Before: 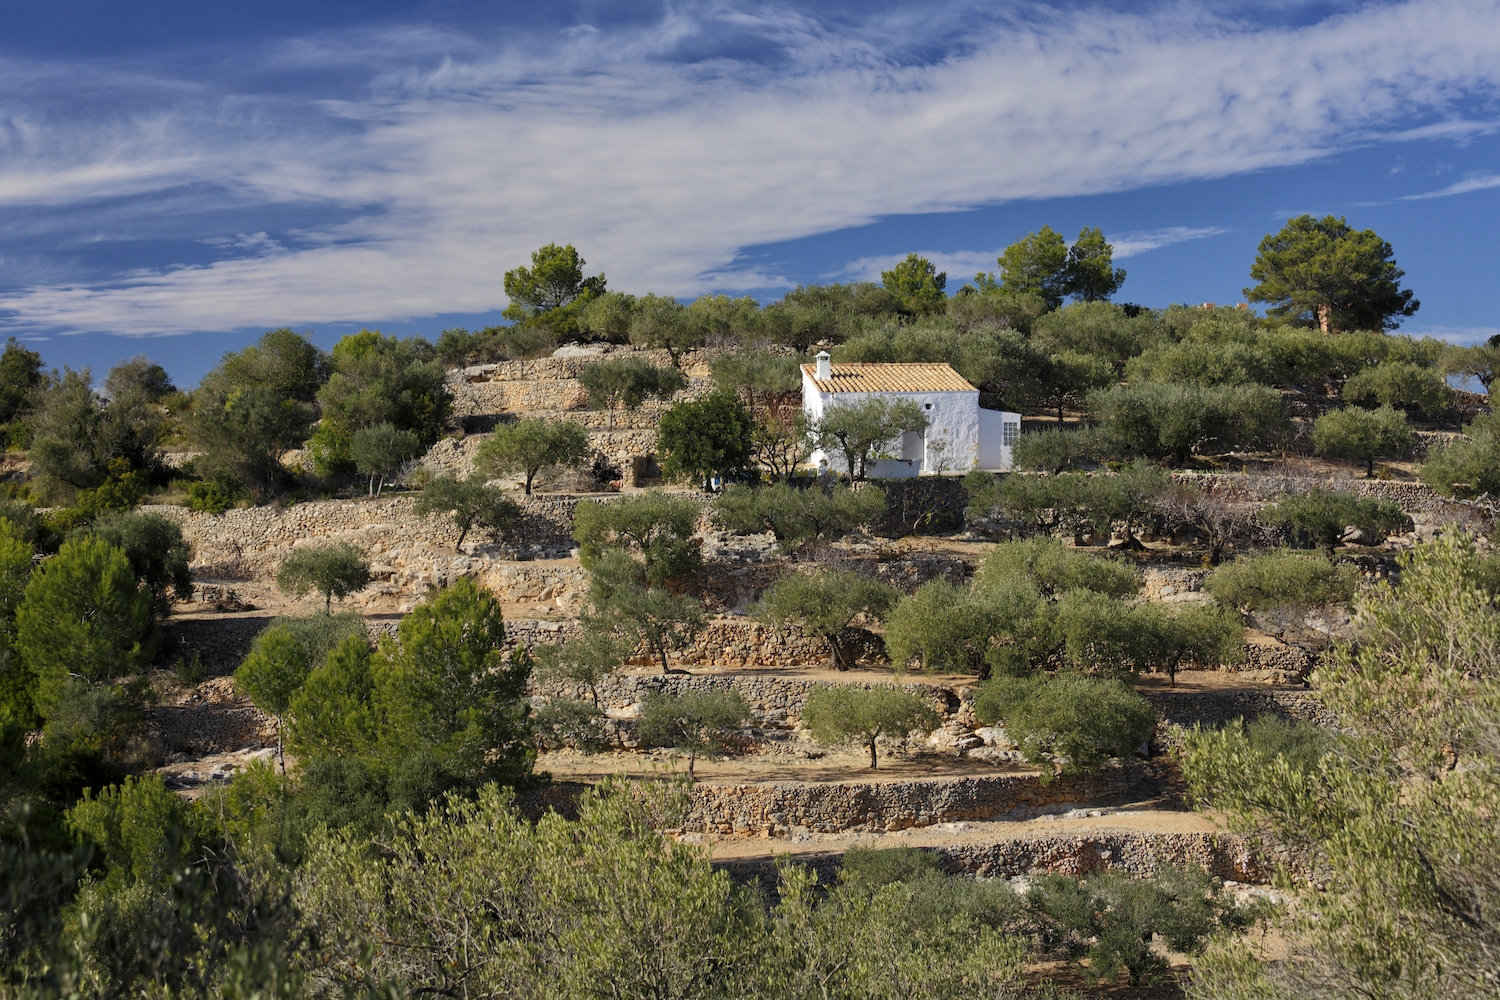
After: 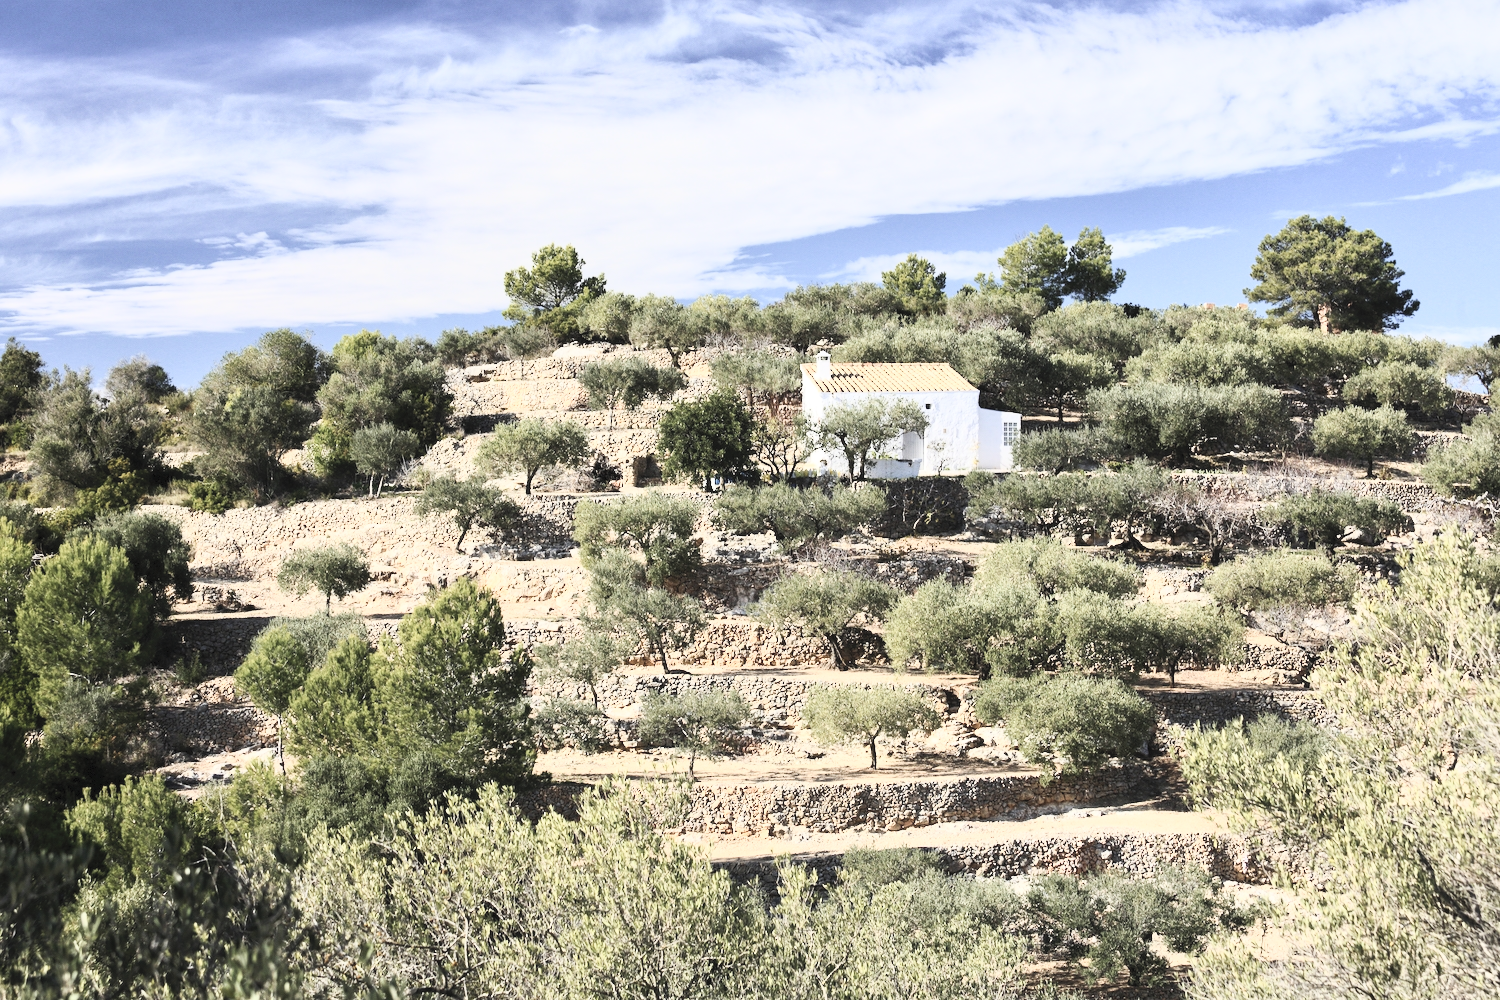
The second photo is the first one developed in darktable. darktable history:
tone curve: curves: ch0 [(0, 0.026) (0.146, 0.158) (0.272, 0.34) (0.453, 0.627) (0.687, 0.829) (1, 1)], color space Lab, linked channels, preserve colors none
contrast brightness saturation: contrast 0.57, brightness 0.57, saturation -0.34
